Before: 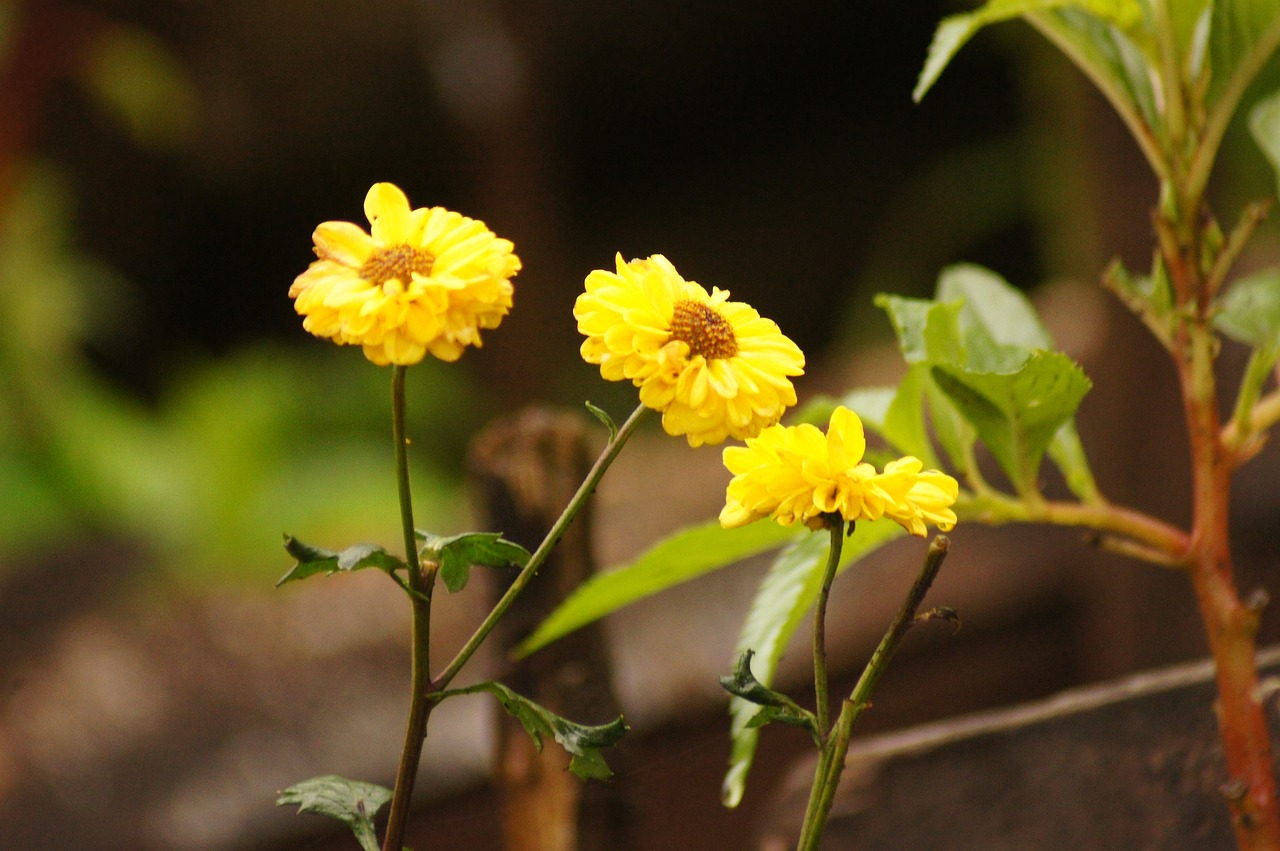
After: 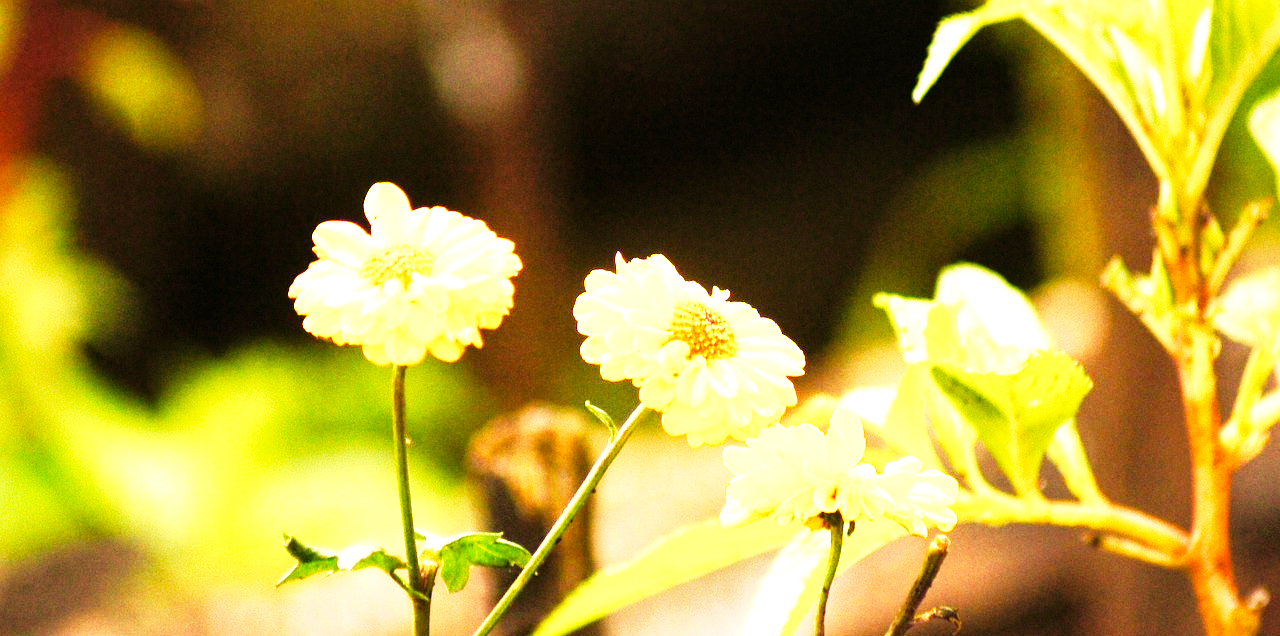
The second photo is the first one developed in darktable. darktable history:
crop: bottom 24.967%
color zones: curves: ch0 [(0.068, 0.464) (0.25, 0.5) (0.48, 0.508) (0.75, 0.536) (0.886, 0.476) (0.967, 0.456)]; ch1 [(0.066, 0.456) (0.25, 0.5) (0.616, 0.508) (0.746, 0.56) (0.934, 0.444)]
velvia: strength 39.63%
exposure: black level correction 0, exposure 1.45 EV, compensate exposure bias true, compensate highlight preservation false
tone curve: curves: ch0 [(0, 0) (0.003, 0.012) (0.011, 0.015) (0.025, 0.02) (0.044, 0.032) (0.069, 0.044) (0.1, 0.063) (0.136, 0.085) (0.177, 0.121) (0.224, 0.159) (0.277, 0.207) (0.335, 0.261) (0.399, 0.328) (0.468, 0.41) (0.543, 0.506) (0.623, 0.609) (0.709, 0.719) (0.801, 0.82) (0.898, 0.907) (1, 1)], preserve colors none
local contrast: highlights 100%, shadows 100%, detail 120%, midtone range 0.2
base curve: curves: ch0 [(0, 0) (0.012, 0.01) (0.073, 0.168) (0.31, 0.711) (0.645, 0.957) (1, 1)], preserve colors none
white balance: red 1.009, blue 0.985
